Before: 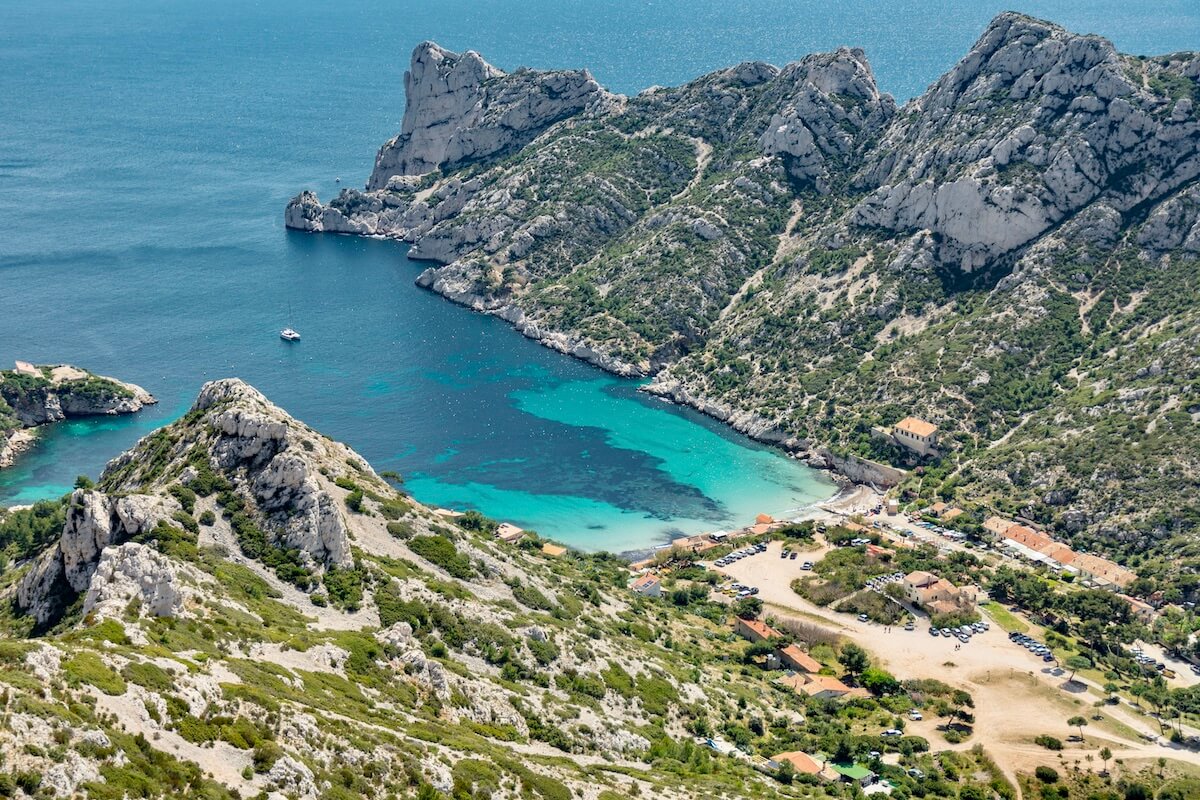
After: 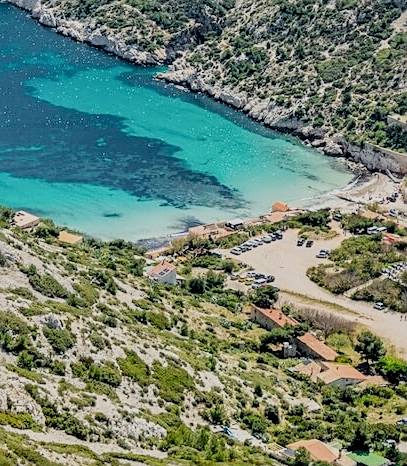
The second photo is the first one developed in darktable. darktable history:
filmic rgb: black relative exposure -7.65 EV, white relative exposure 4.56 EV, threshold 5.99 EV, hardness 3.61, enable highlight reconstruction true
crop: left 40.41%, top 39.064%, right 25.646%, bottom 2.673%
sharpen: on, module defaults
local contrast: on, module defaults
